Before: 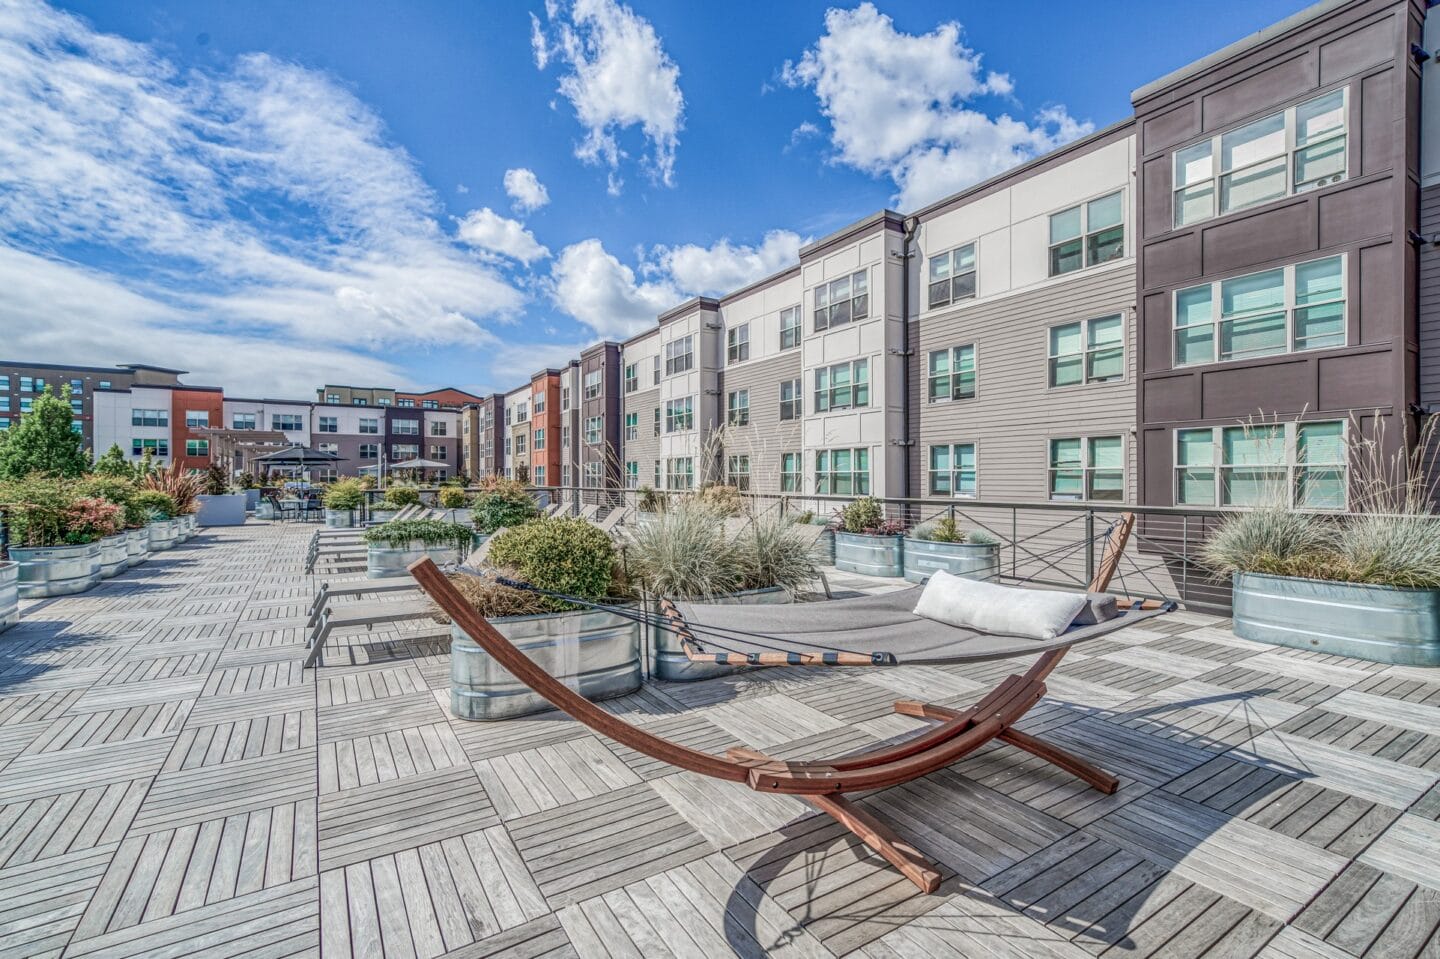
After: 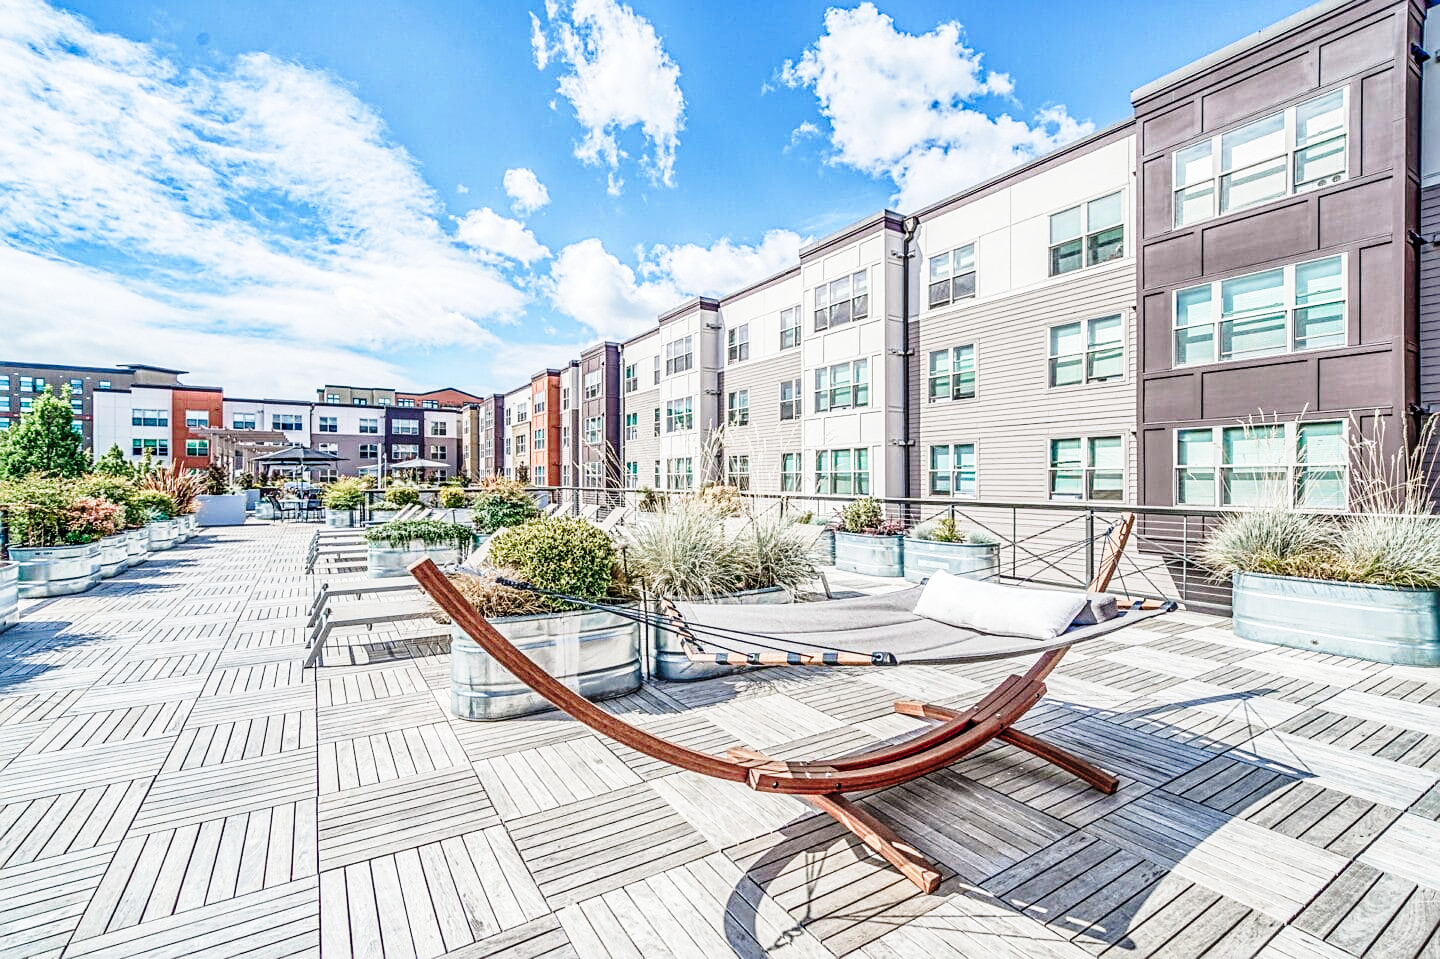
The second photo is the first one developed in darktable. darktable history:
sharpen: on, module defaults
base curve: curves: ch0 [(0, 0) (0.028, 0.03) (0.105, 0.232) (0.387, 0.748) (0.754, 0.968) (1, 1)], preserve colors none
